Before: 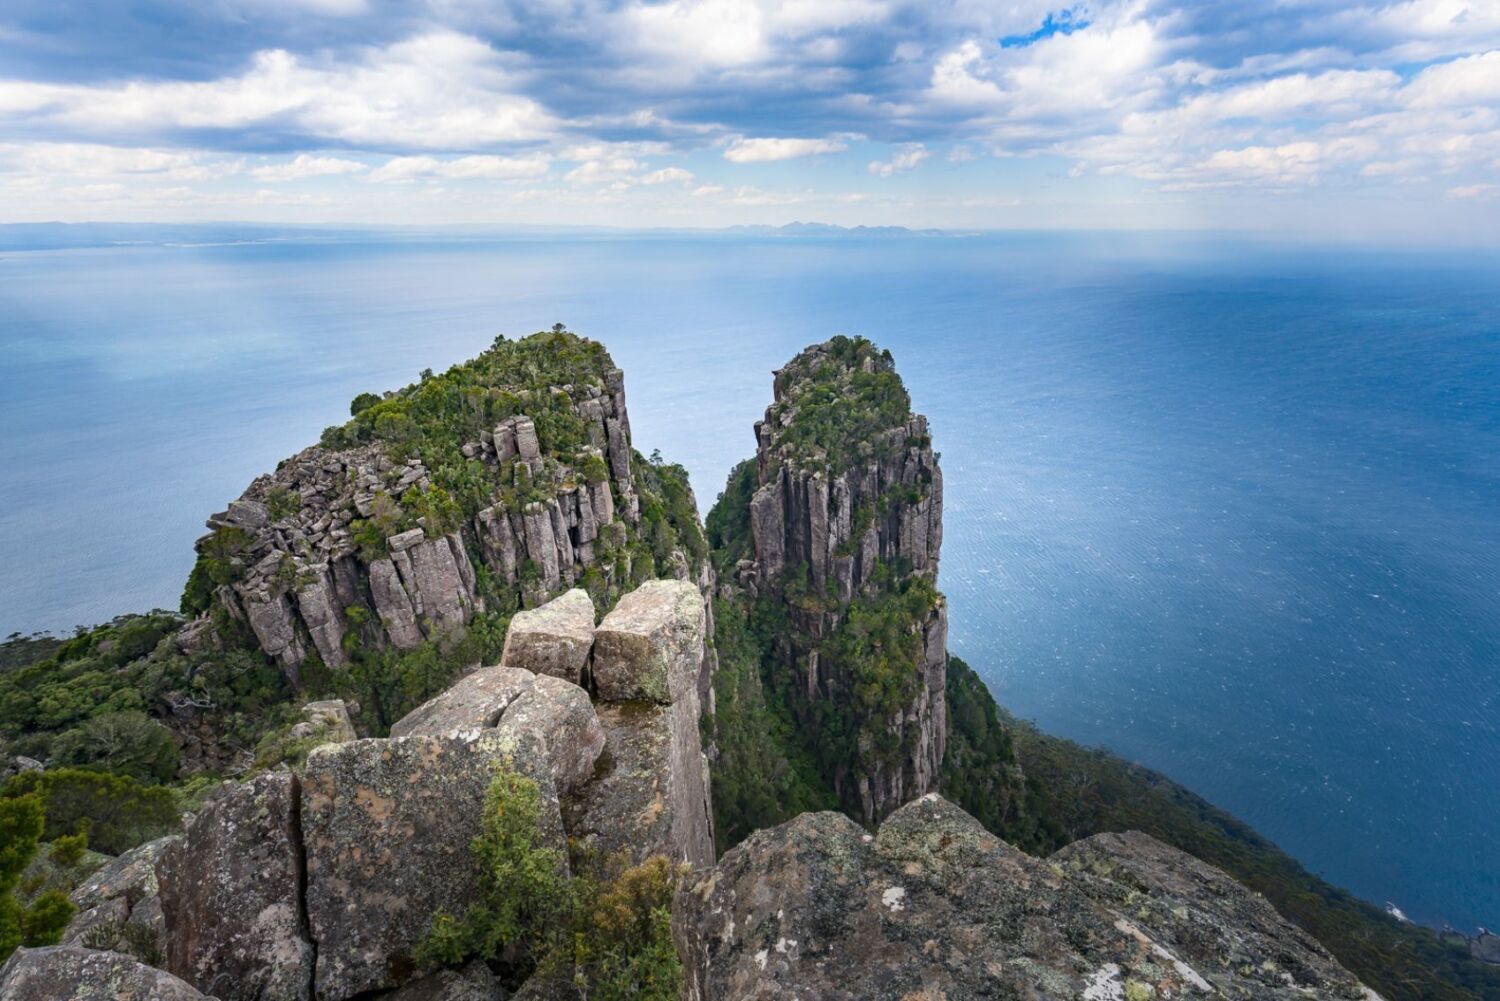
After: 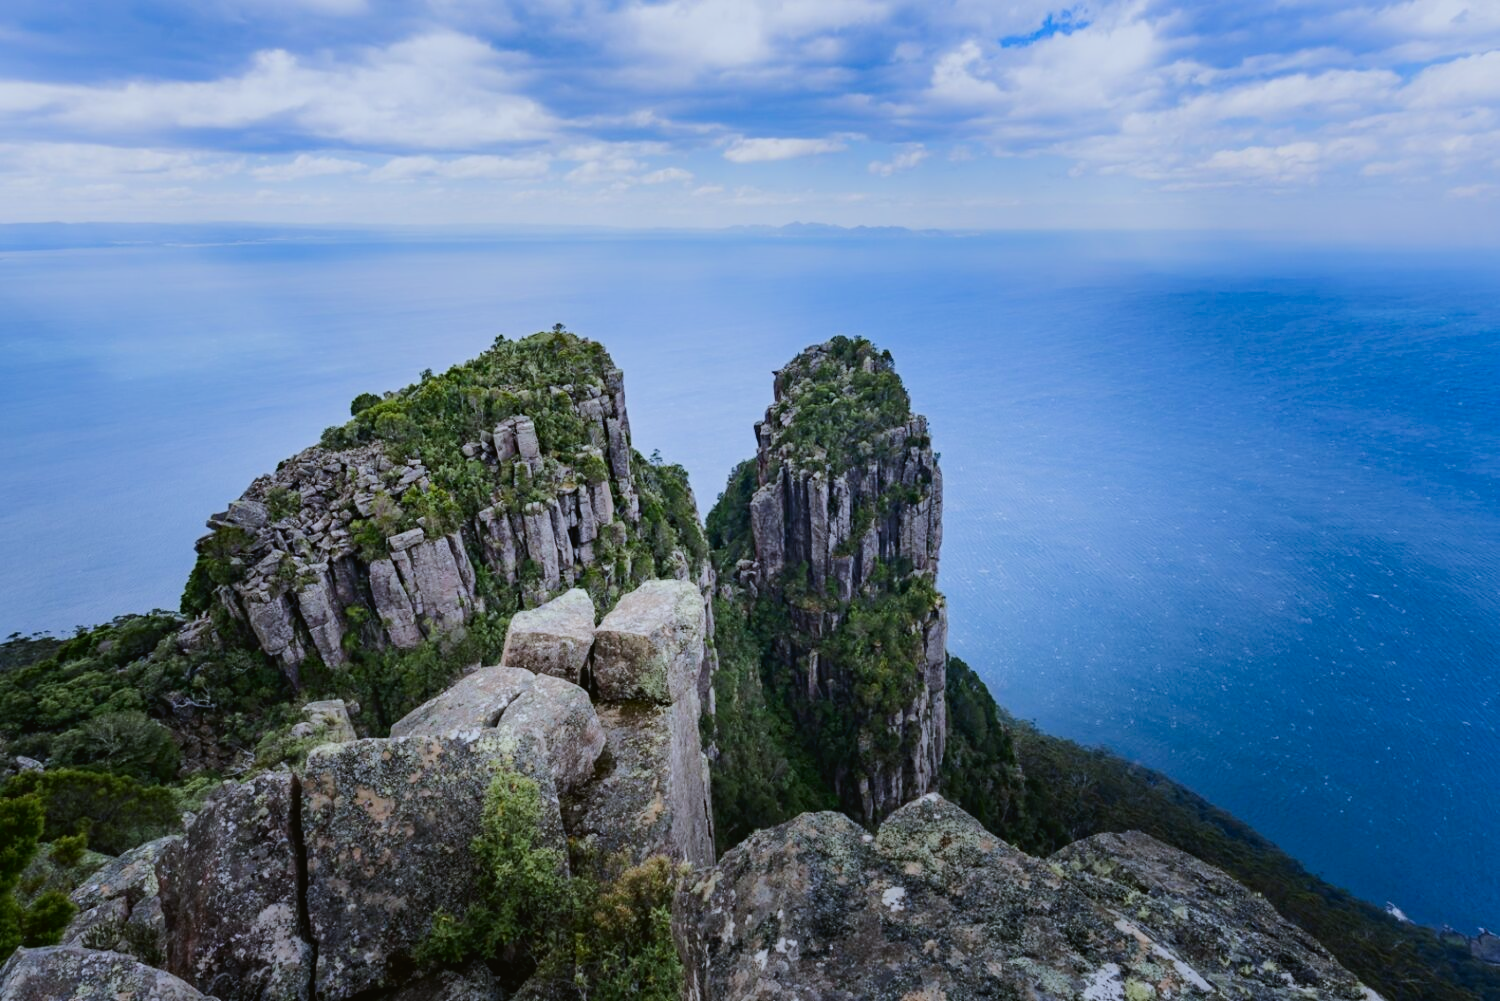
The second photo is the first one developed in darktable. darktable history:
filmic rgb: black relative exposure -7.65 EV, white relative exposure 4.56 EV, hardness 3.61
white balance: red 0.926, green 1.003, blue 1.133
tone curve: curves: ch0 [(0, 0.021) (0.059, 0.053) (0.212, 0.18) (0.337, 0.304) (0.495, 0.505) (0.725, 0.731) (0.89, 0.919) (1, 1)]; ch1 [(0, 0) (0.094, 0.081) (0.311, 0.282) (0.421, 0.417) (0.479, 0.475) (0.54, 0.55) (0.615, 0.65) (0.683, 0.688) (1, 1)]; ch2 [(0, 0) (0.257, 0.217) (0.44, 0.431) (0.498, 0.507) (0.603, 0.598) (1, 1)], color space Lab, independent channels, preserve colors none
